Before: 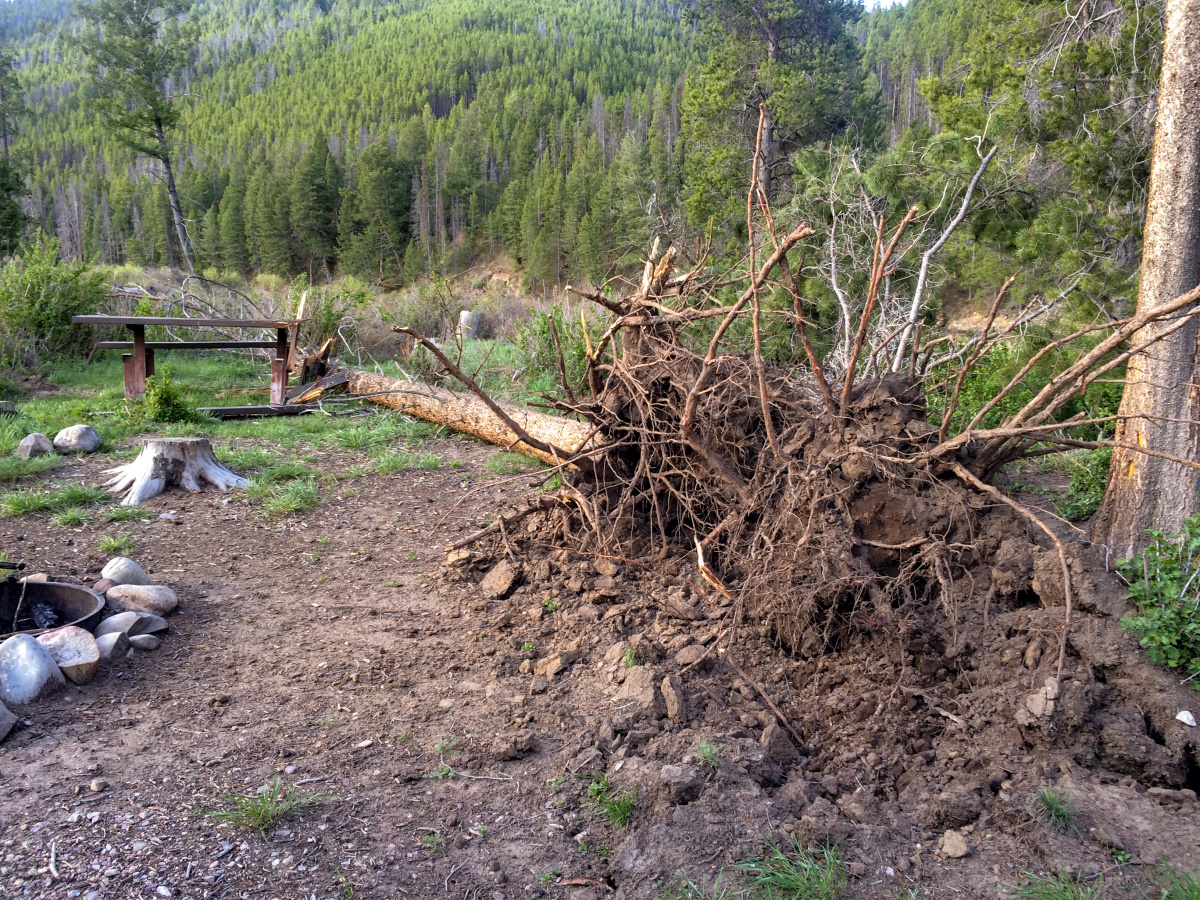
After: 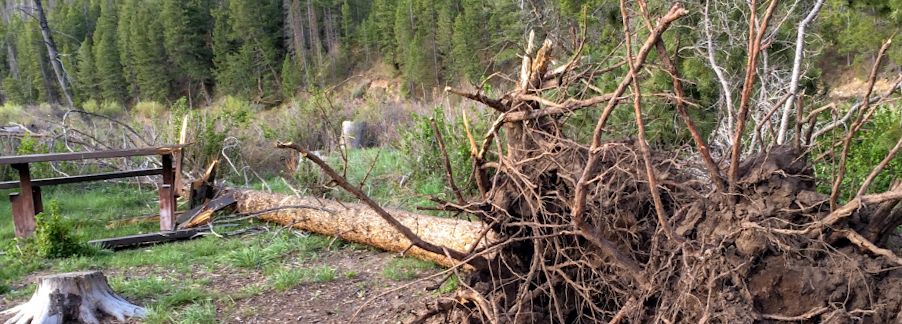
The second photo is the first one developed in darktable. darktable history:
crop: left 7.036%, top 18.398%, right 14.379%, bottom 40.043%
exposure: compensate highlight preservation false
rotate and perspective: rotation -5°, crop left 0.05, crop right 0.952, crop top 0.11, crop bottom 0.89
